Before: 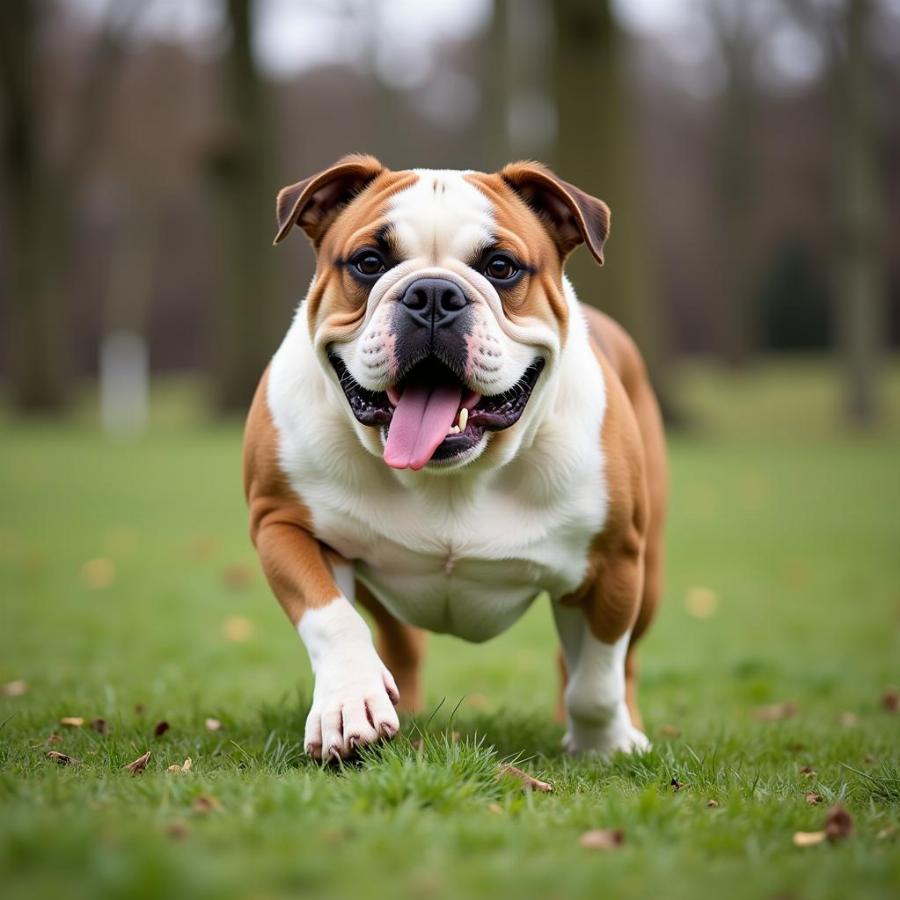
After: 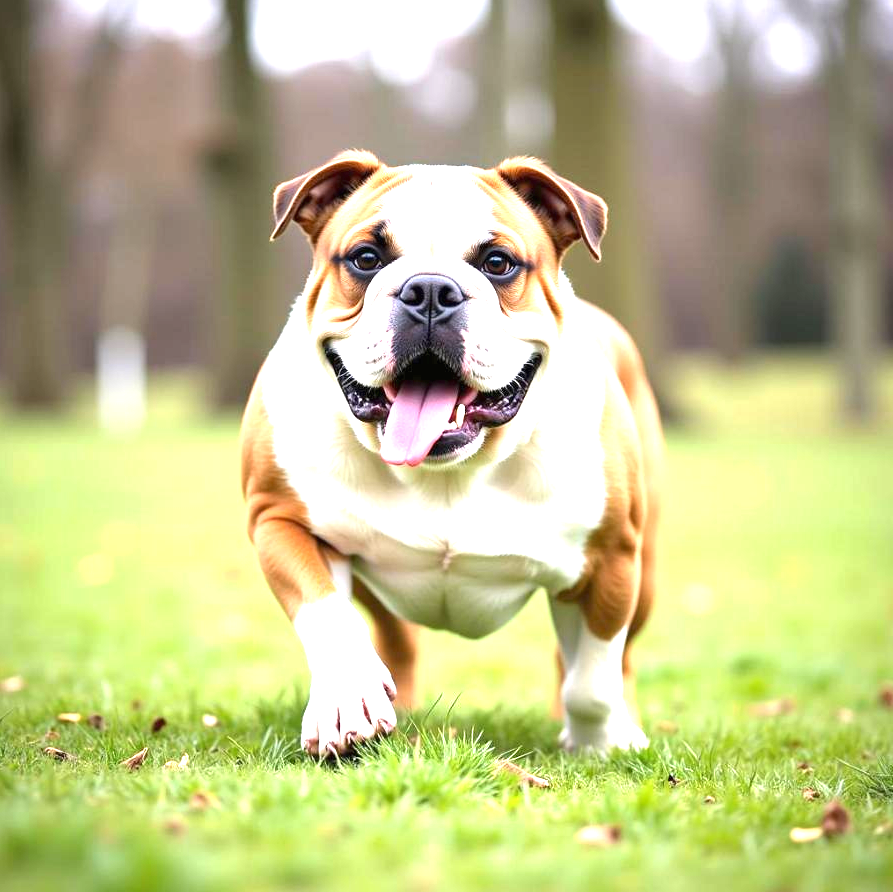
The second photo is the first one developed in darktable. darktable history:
white balance: red 1.009, blue 1.027
crop: left 0.434%, top 0.485%, right 0.244%, bottom 0.386%
exposure: black level correction 0, exposure 1.741 EV, compensate exposure bias true, compensate highlight preservation false
